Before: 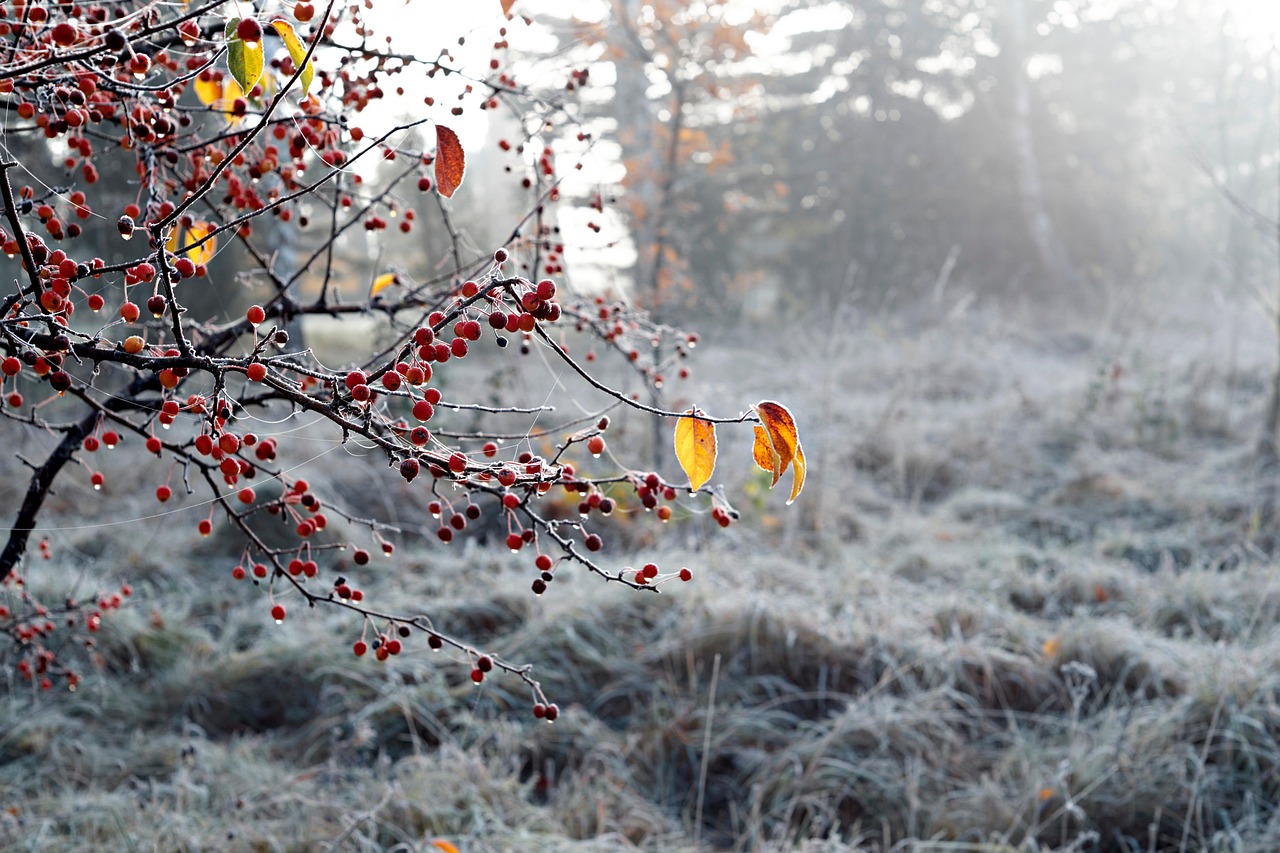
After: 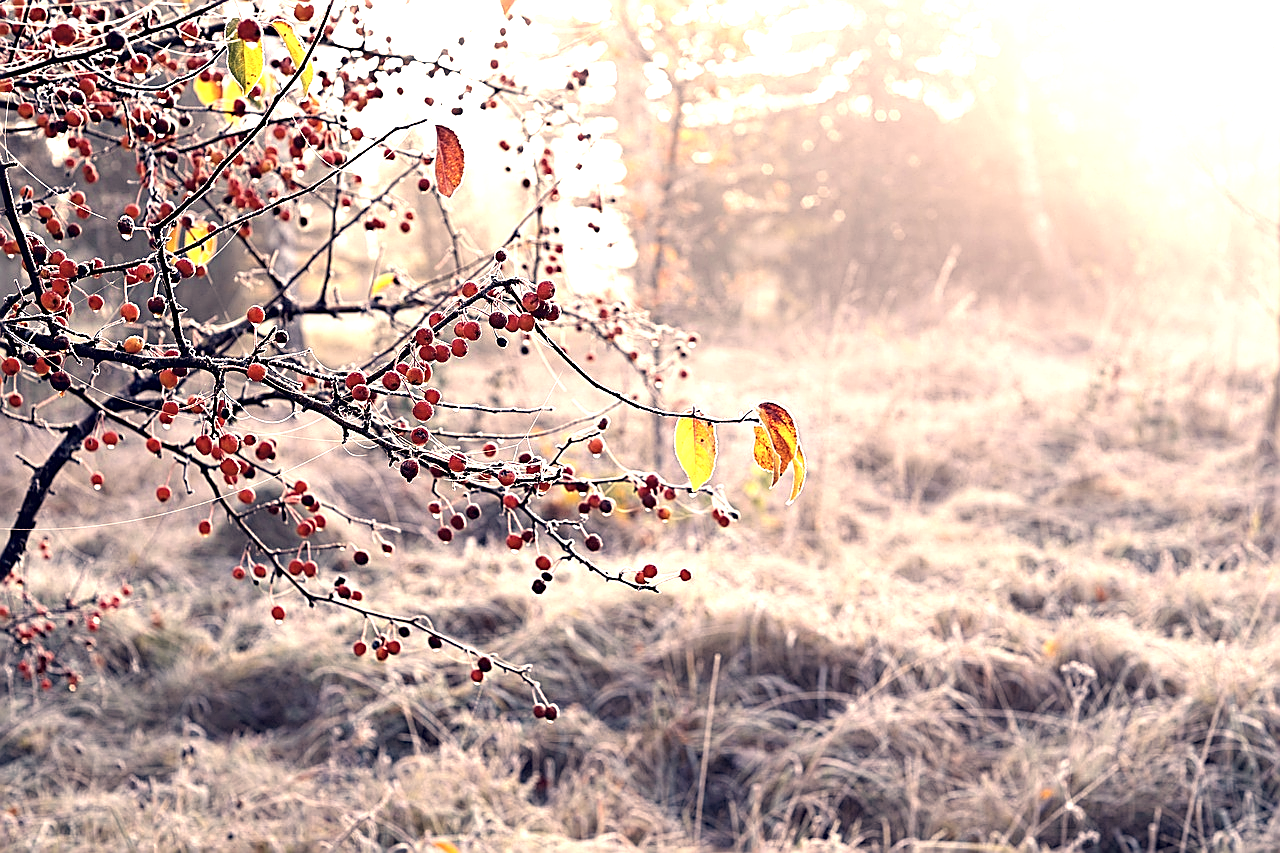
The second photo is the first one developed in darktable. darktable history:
color correction: highlights a* 19.59, highlights b* 27.49, shadows a* 3.46, shadows b* -17.28, saturation 0.73
sharpen: amount 0.901
exposure: black level correction 0, exposure 1.125 EV, compensate exposure bias true, compensate highlight preservation false
